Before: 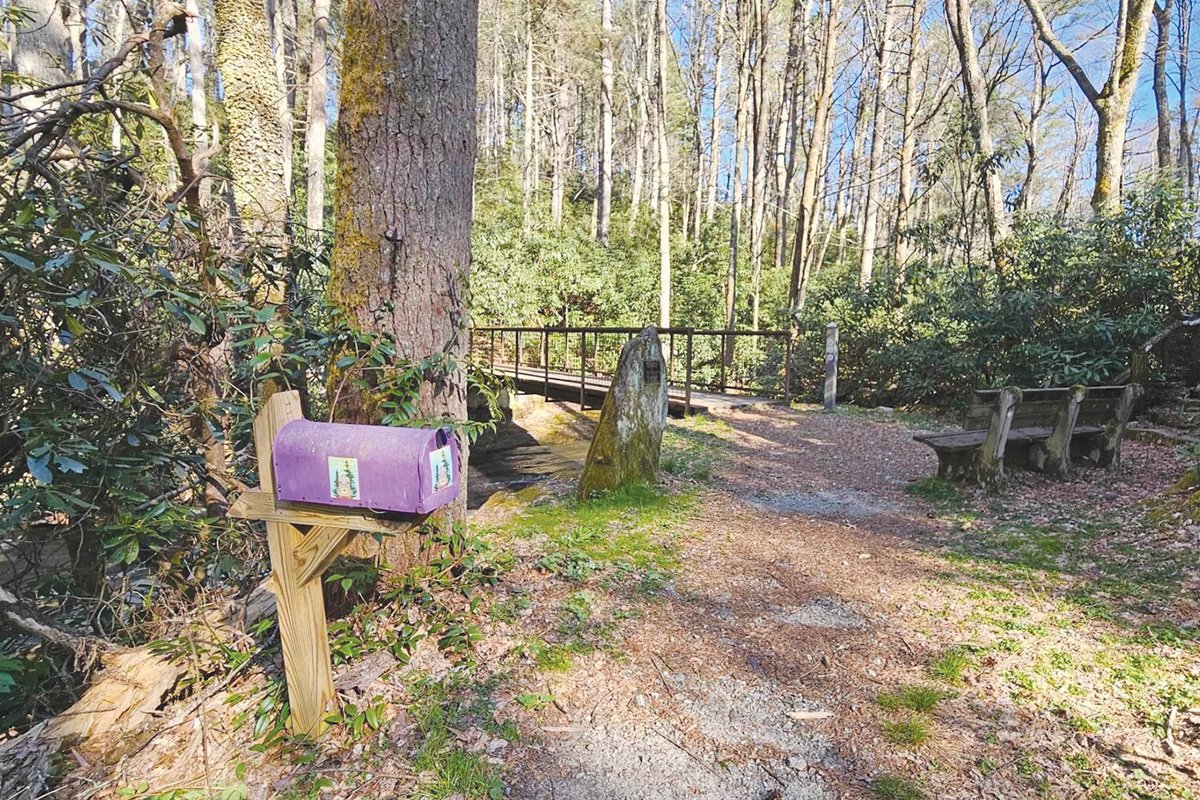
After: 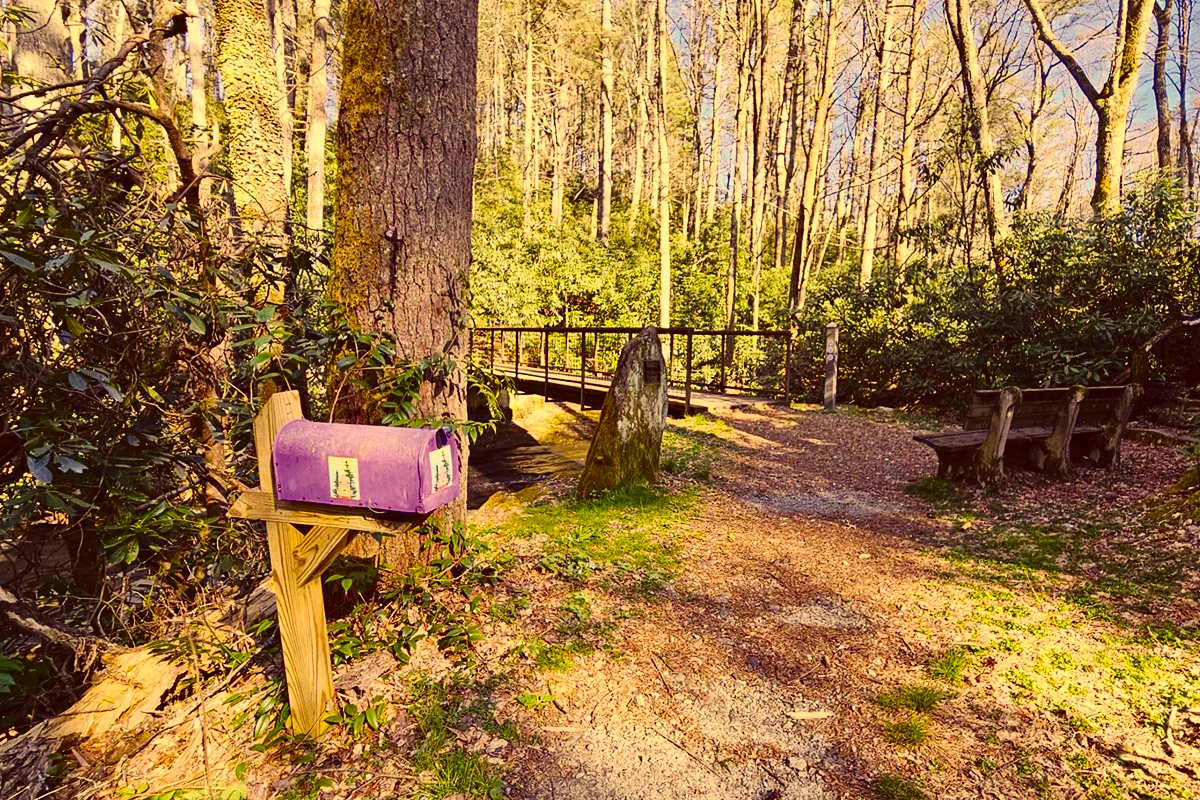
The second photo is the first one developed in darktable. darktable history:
contrast brightness saturation: contrast 0.216, brightness -0.185, saturation 0.239
color correction: highlights a* 9.58, highlights b* 38.36, shadows a* 14.53, shadows b* 3.39
